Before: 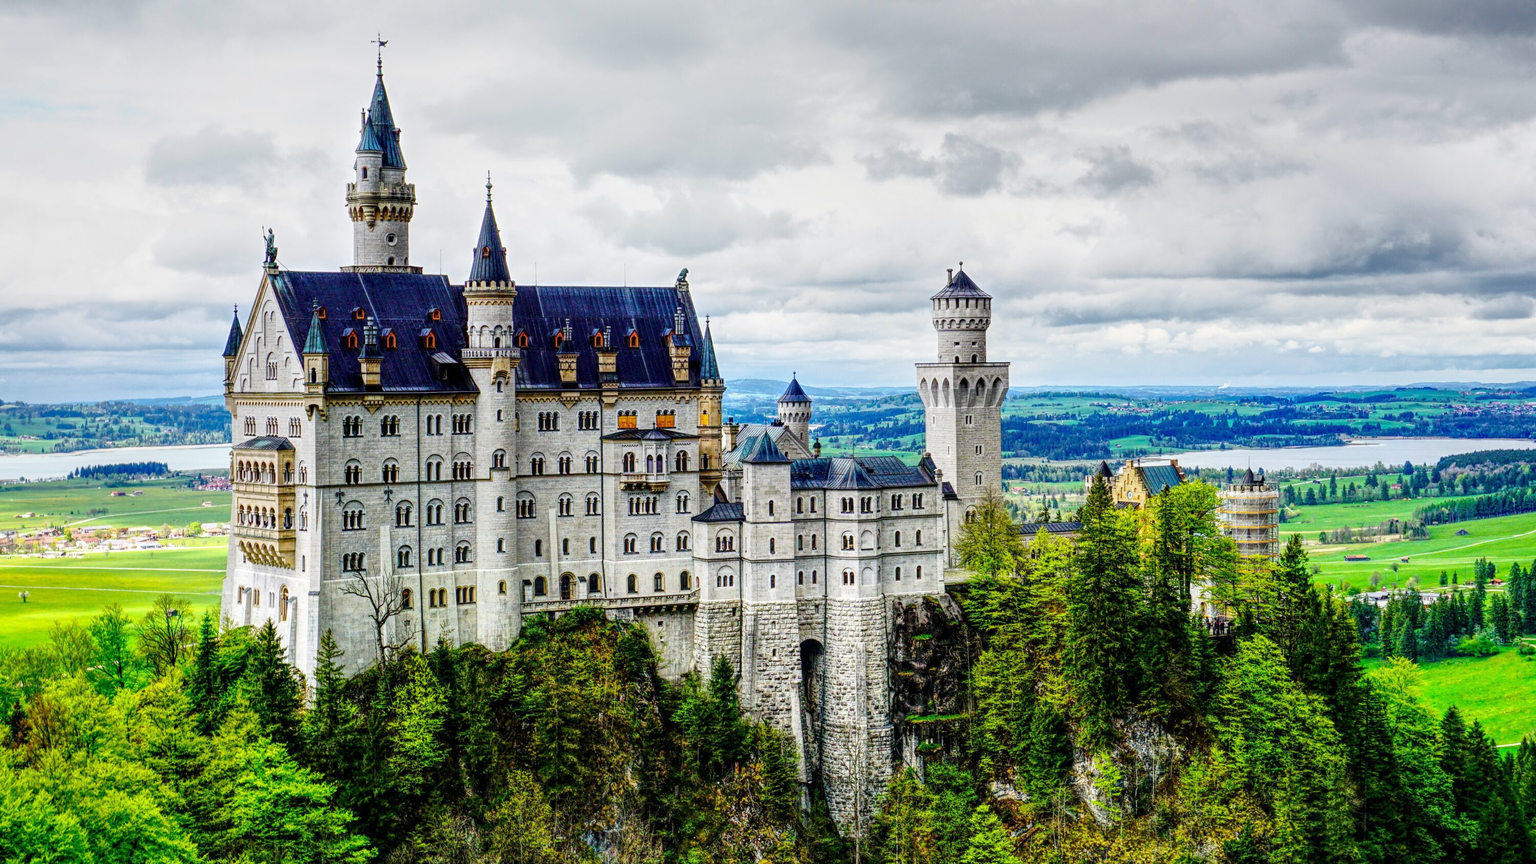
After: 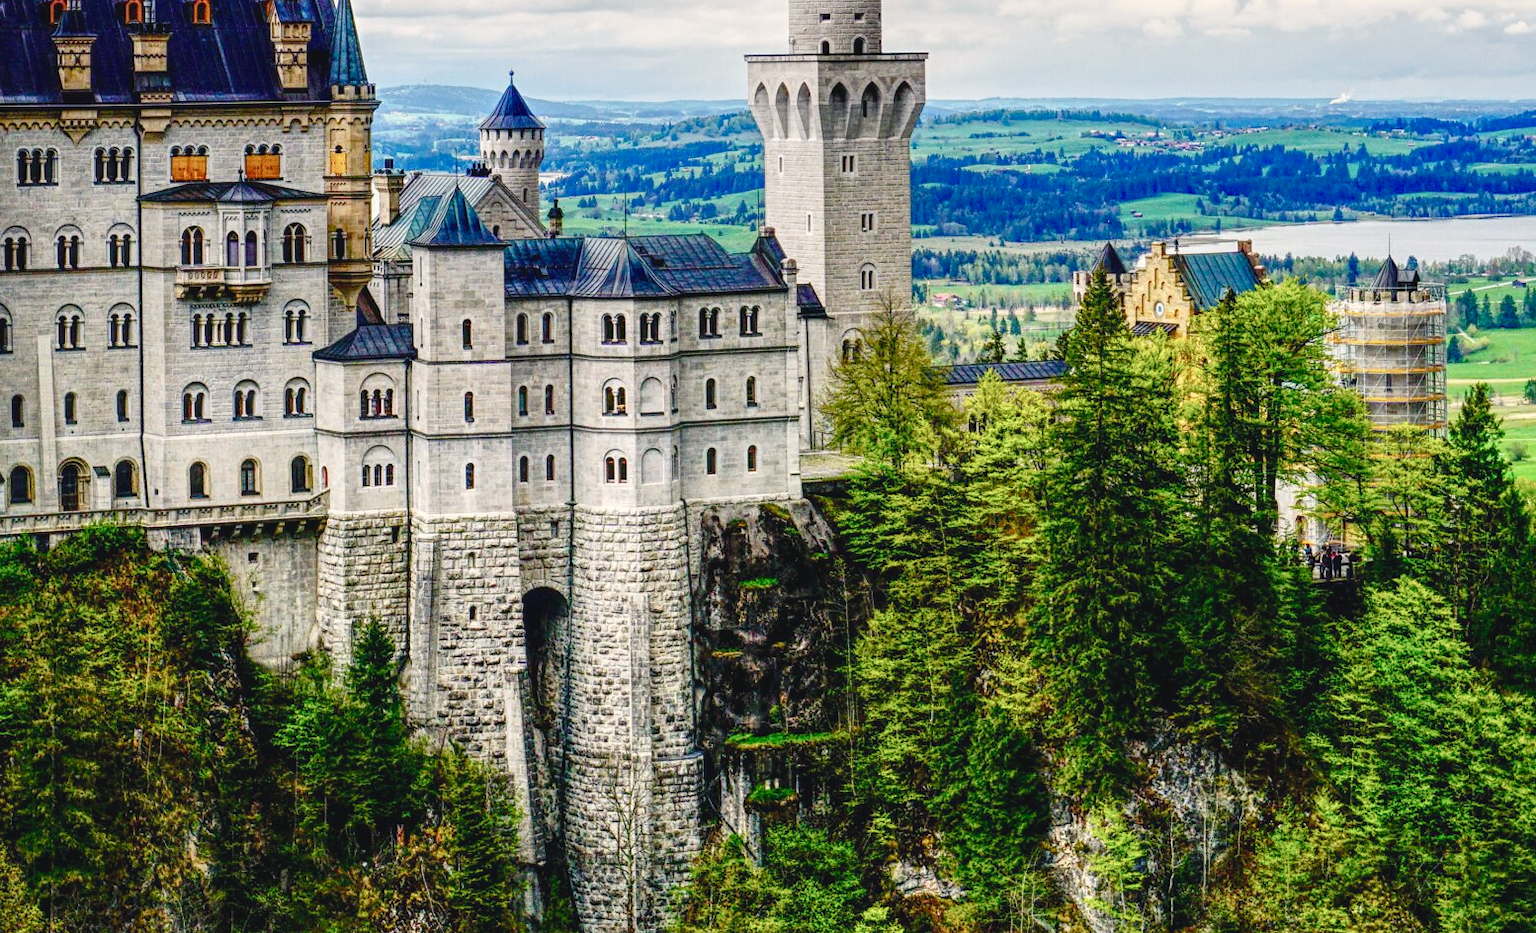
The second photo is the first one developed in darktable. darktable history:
color balance rgb: shadows lift › chroma 2%, shadows lift › hue 250°, power › hue 326.4°, highlights gain › chroma 2%, highlights gain › hue 64.8°, global offset › luminance 0.5%, global offset › hue 58.8°, perceptual saturation grading › highlights -25%, perceptual saturation grading › shadows 30%, global vibrance 15%
crop: left 34.479%, top 38.822%, right 13.718%, bottom 5.172%
